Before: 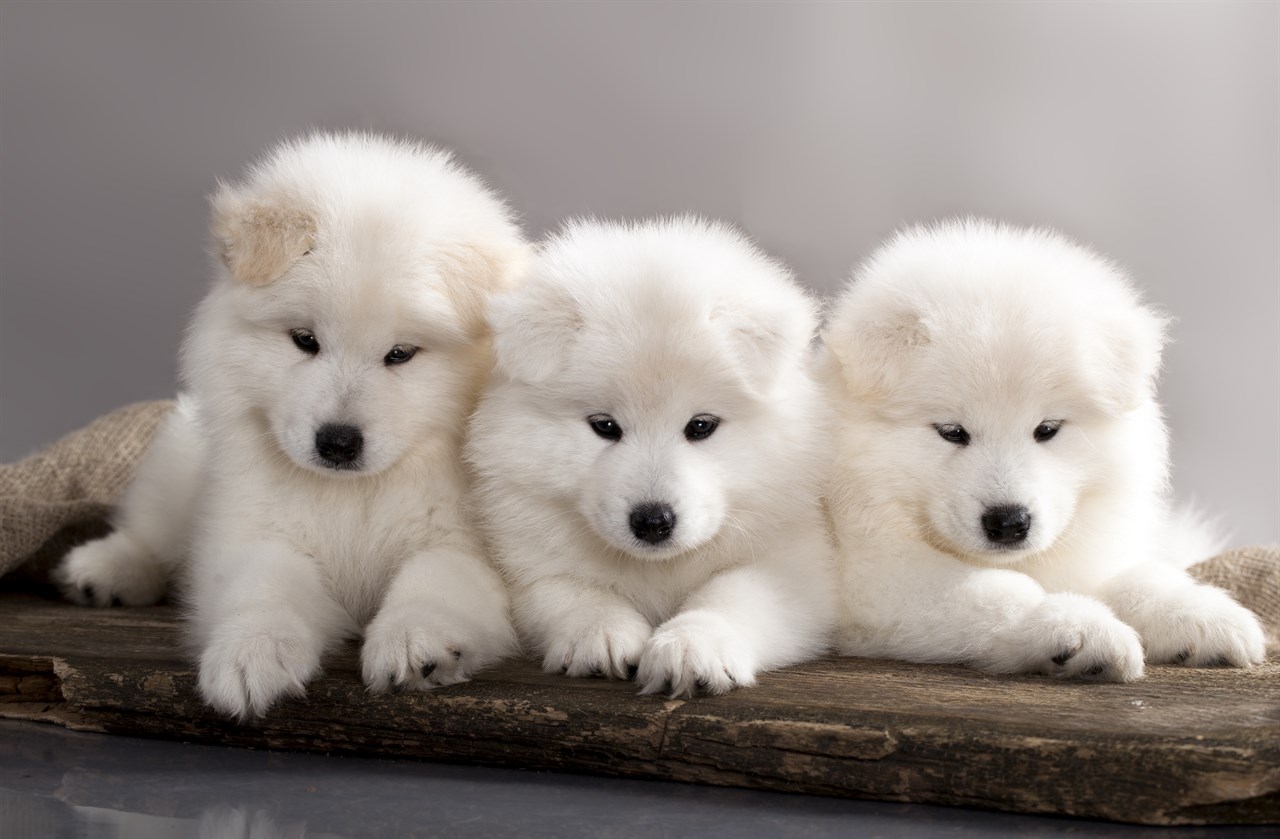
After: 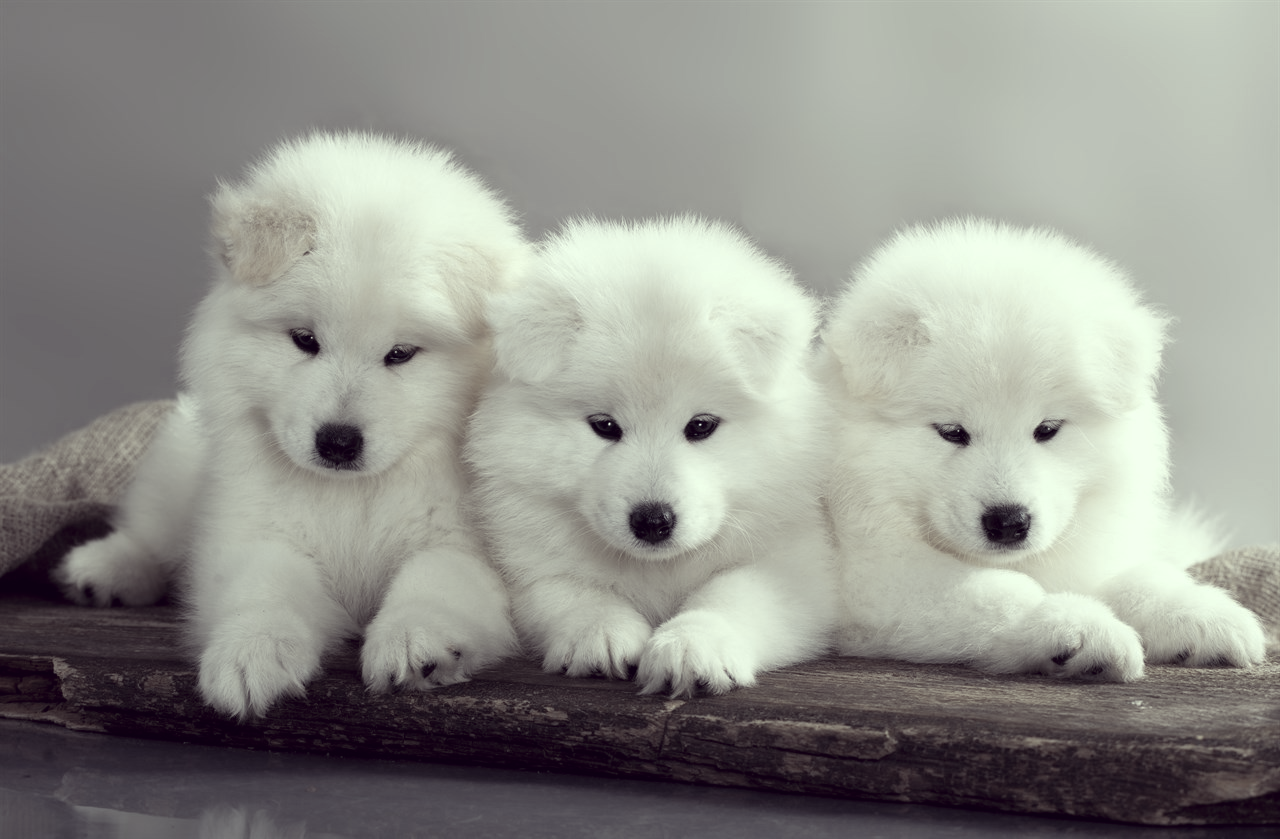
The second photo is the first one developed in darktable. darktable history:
color correction: highlights a* -20.95, highlights b* 20.2, shadows a* 20, shadows b* -20.58, saturation 0.391
